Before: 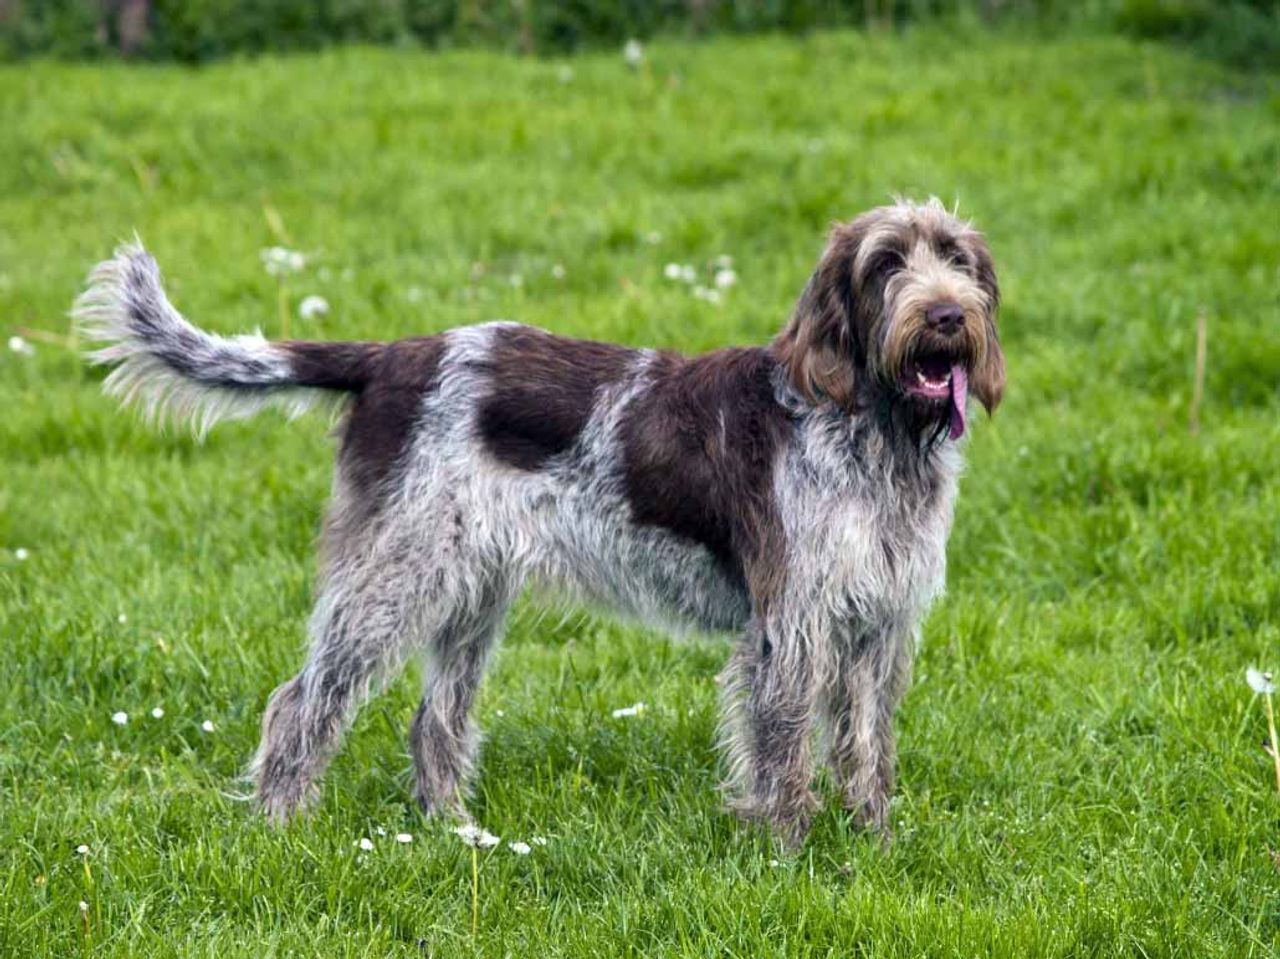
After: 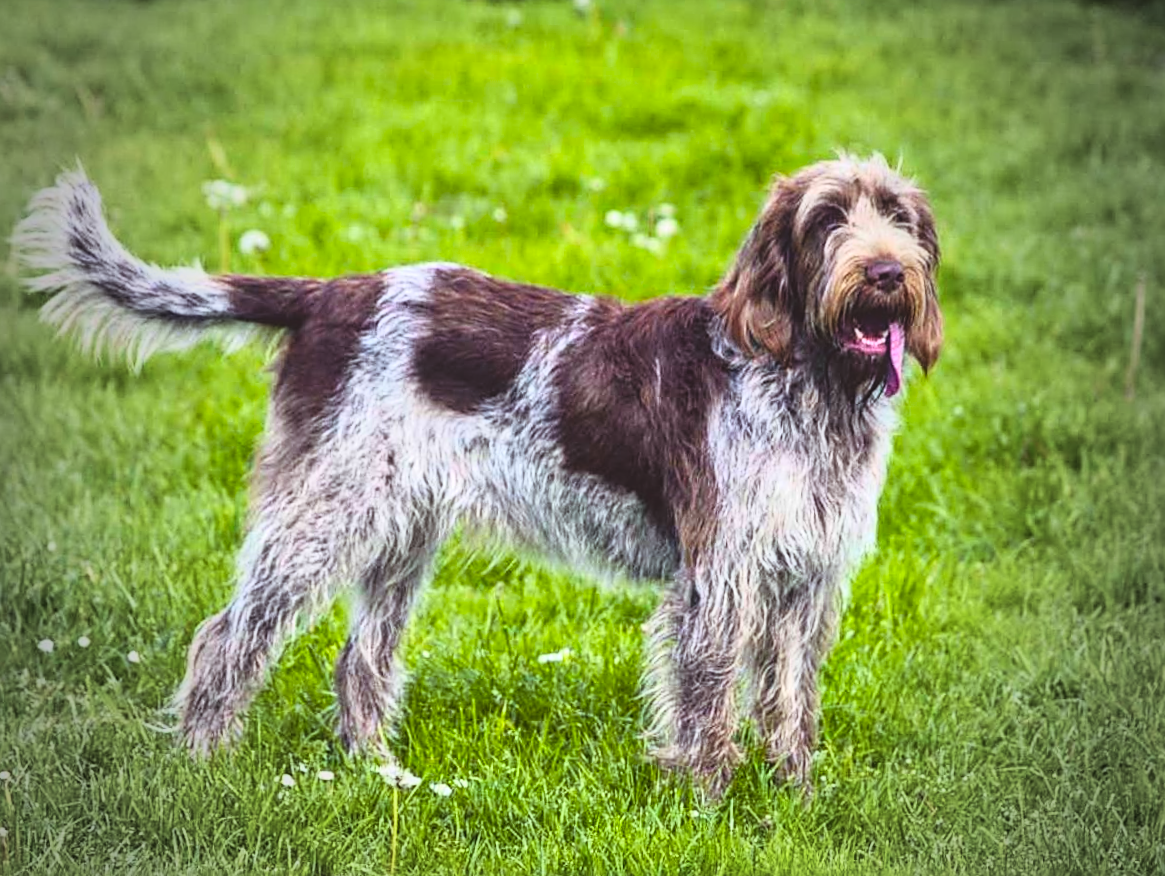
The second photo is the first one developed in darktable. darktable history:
color balance rgb: shadows lift › chroma 4.702%, shadows lift › hue 26.74°, linear chroma grading › global chroma 5.461%, perceptual saturation grading › global saturation 25.73%, perceptual brilliance grading › highlights 2.935%, global vibrance 9.318%
exposure: black level correction -0.016, compensate exposure bias true, compensate highlight preservation false
color correction: highlights b* -0.054
crop and rotate: angle -2.01°, left 3.121%, top 3.671%, right 1.586%, bottom 0.734%
sharpen: on, module defaults
vignetting: fall-off start 64.21%, width/height ratio 0.88, unbound false
base curve: curves: ch0 [(0, 0) (0.088, 0.125) (0.176, 0.251) (0.354, 0.501) (0.613, 0.749) (1, 0.877)]
local contrast: on, module defaults
